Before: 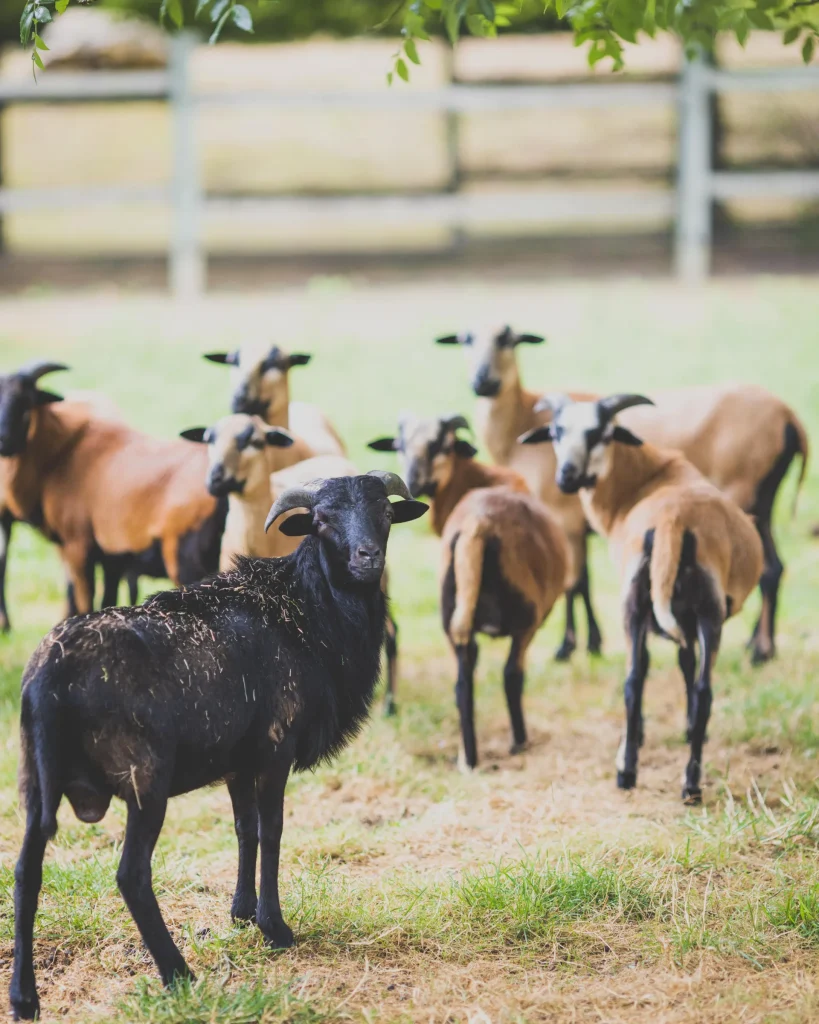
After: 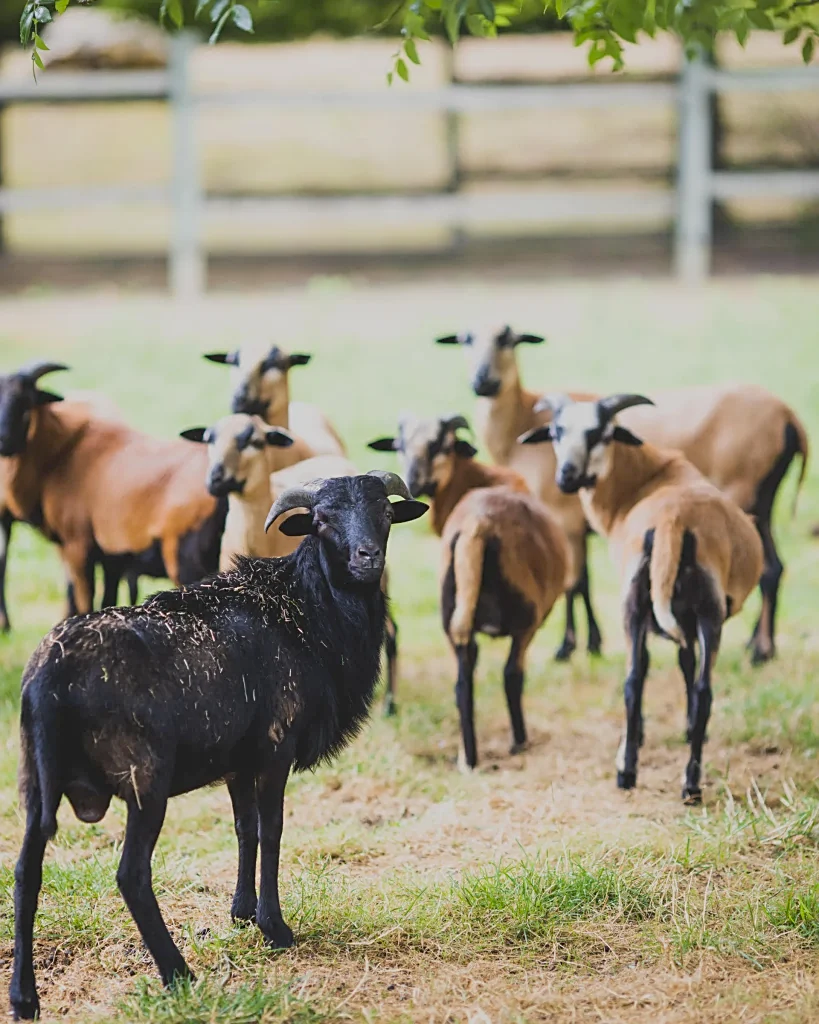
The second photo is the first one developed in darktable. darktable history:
exposure: black level correction 0.009, exposure -0.161 EV, compensate exposure bias true, compensate highlight preservation false
sharpen: on, module defaults
